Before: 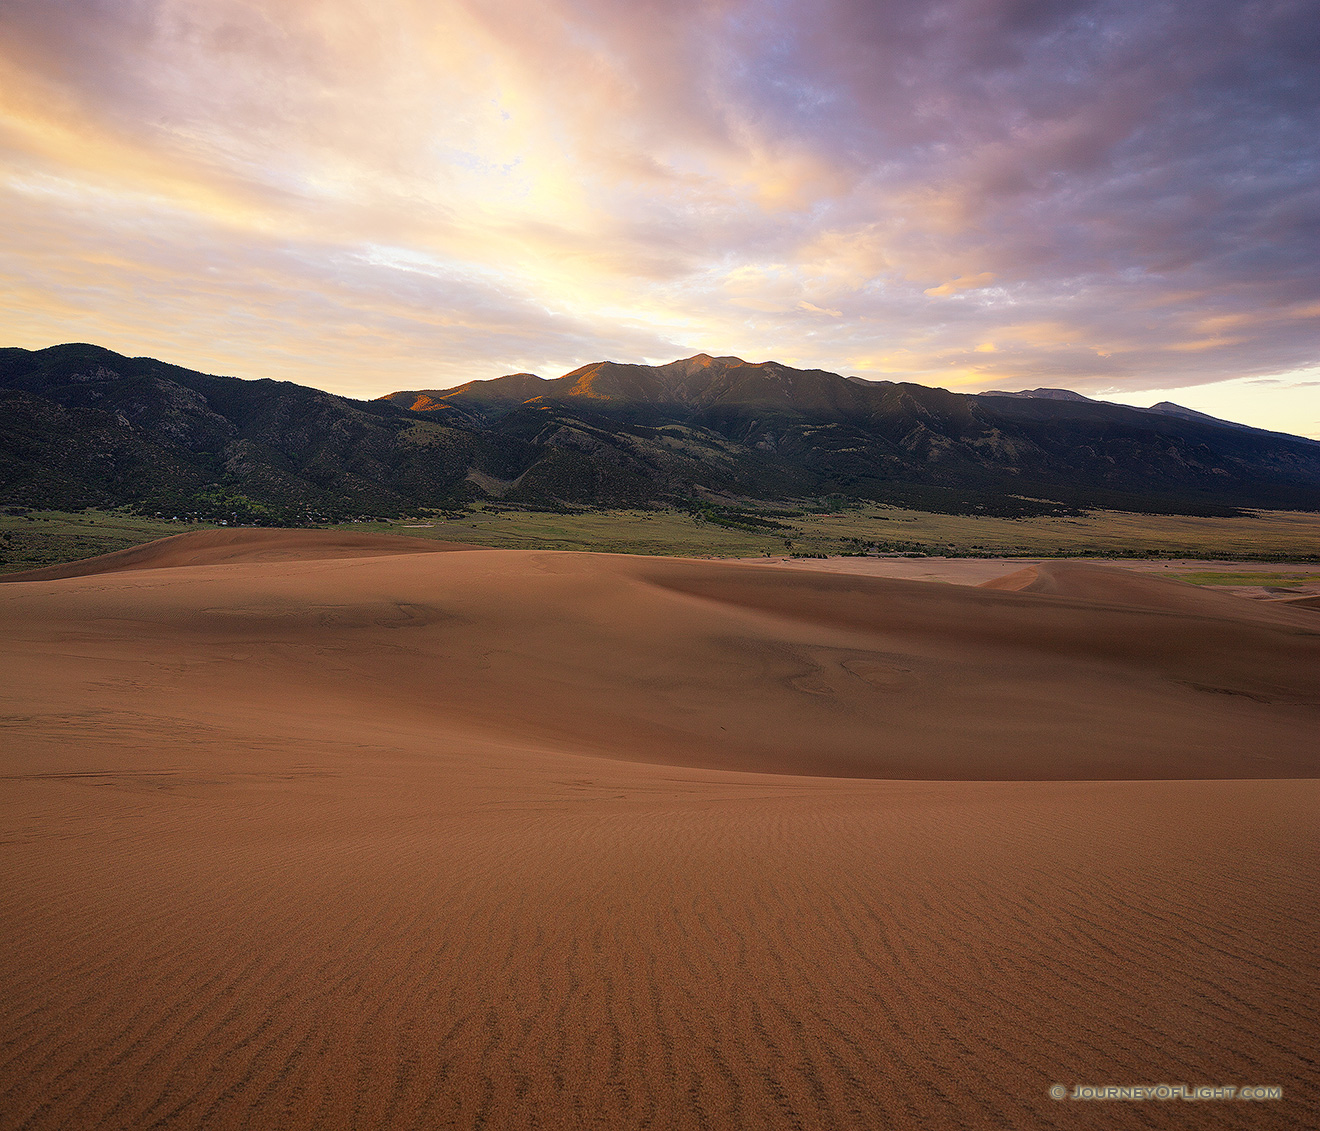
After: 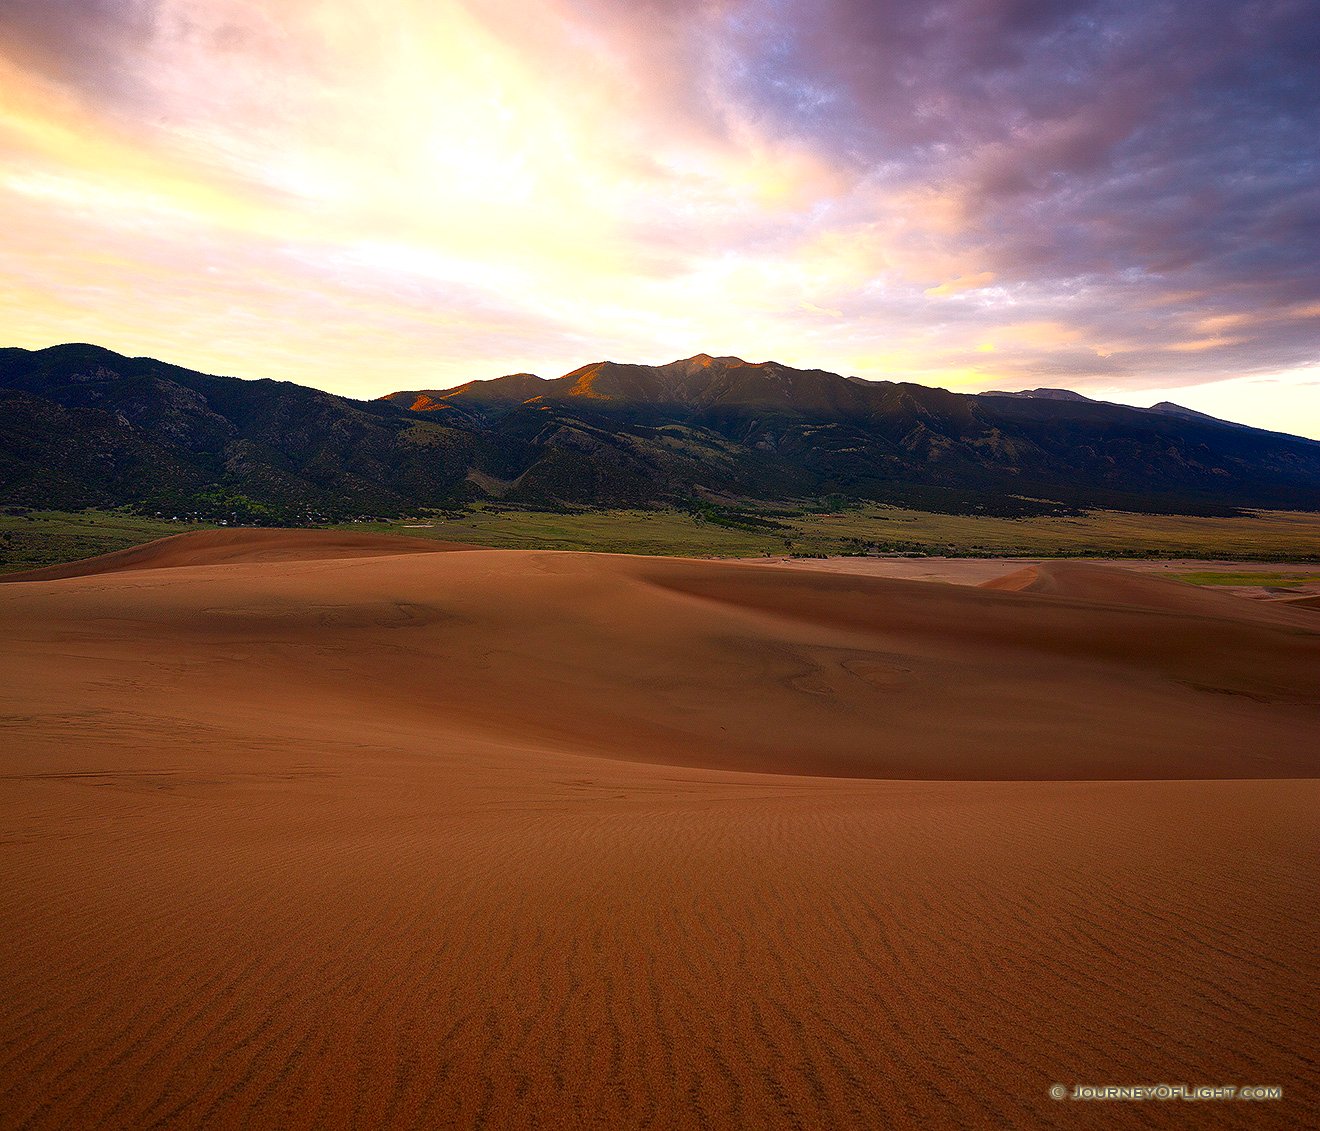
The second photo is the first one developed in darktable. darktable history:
exposure: compensate exposure bias true, compensate highlight preservation false
contrast brightness saturation: contrast 0.068, brightness -0.147, saturation 0.11
base curve: curves: ch0 [(0, 0) (0.257, 0.25) (0.482, 0.586) (0.757, 0.871) (1, 1)]
levels: black 0.031%, levels [0, 0.435, 0.917]
